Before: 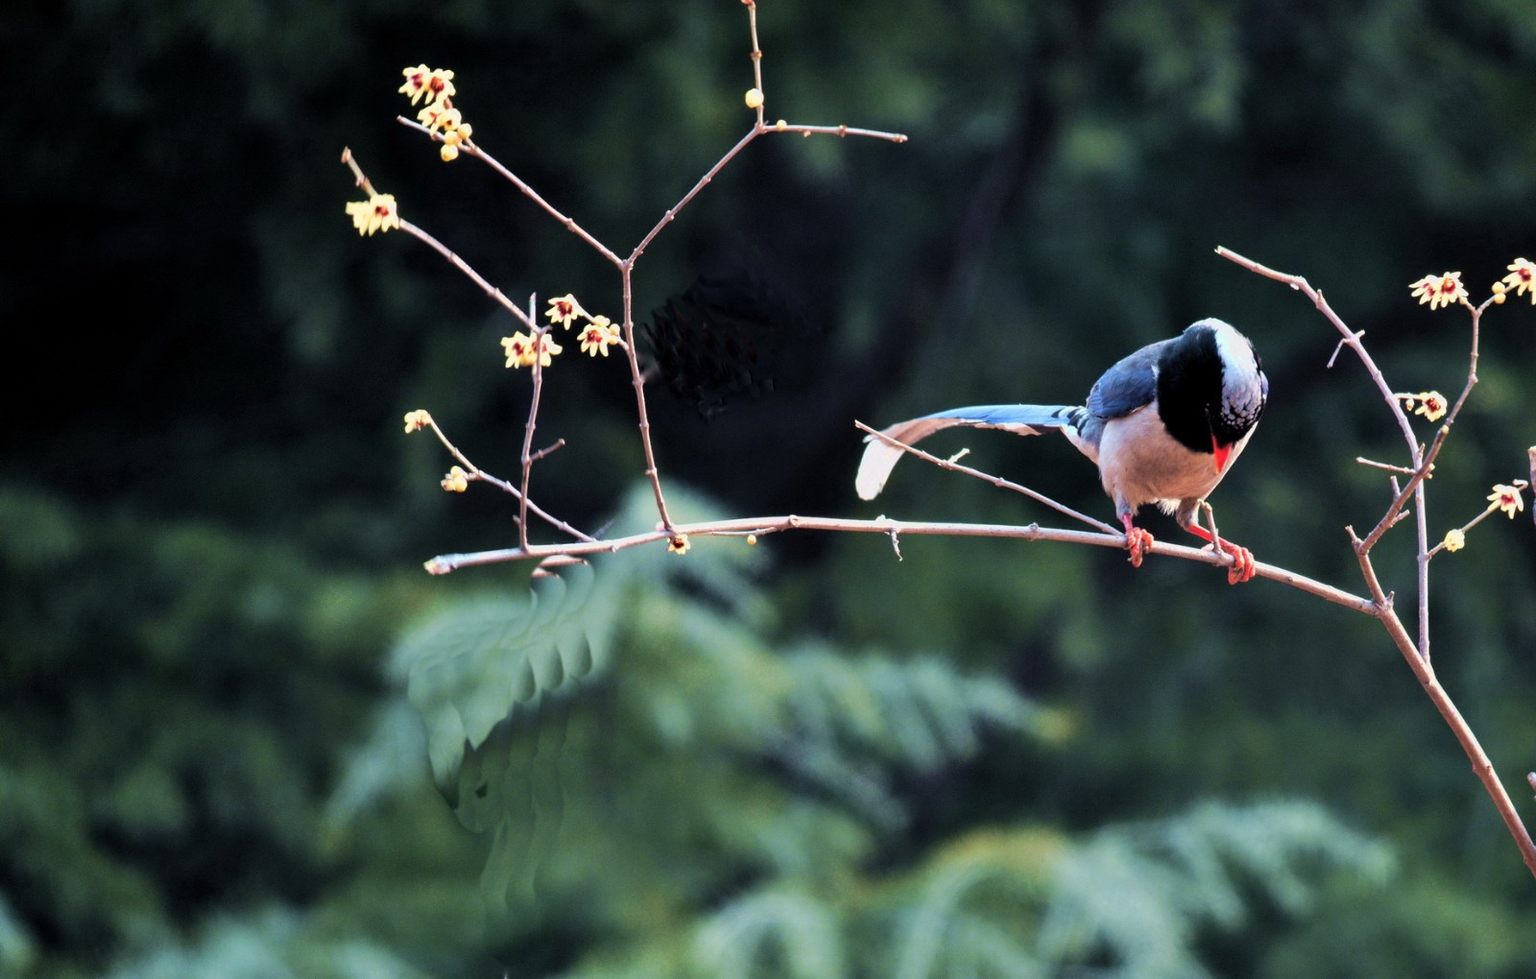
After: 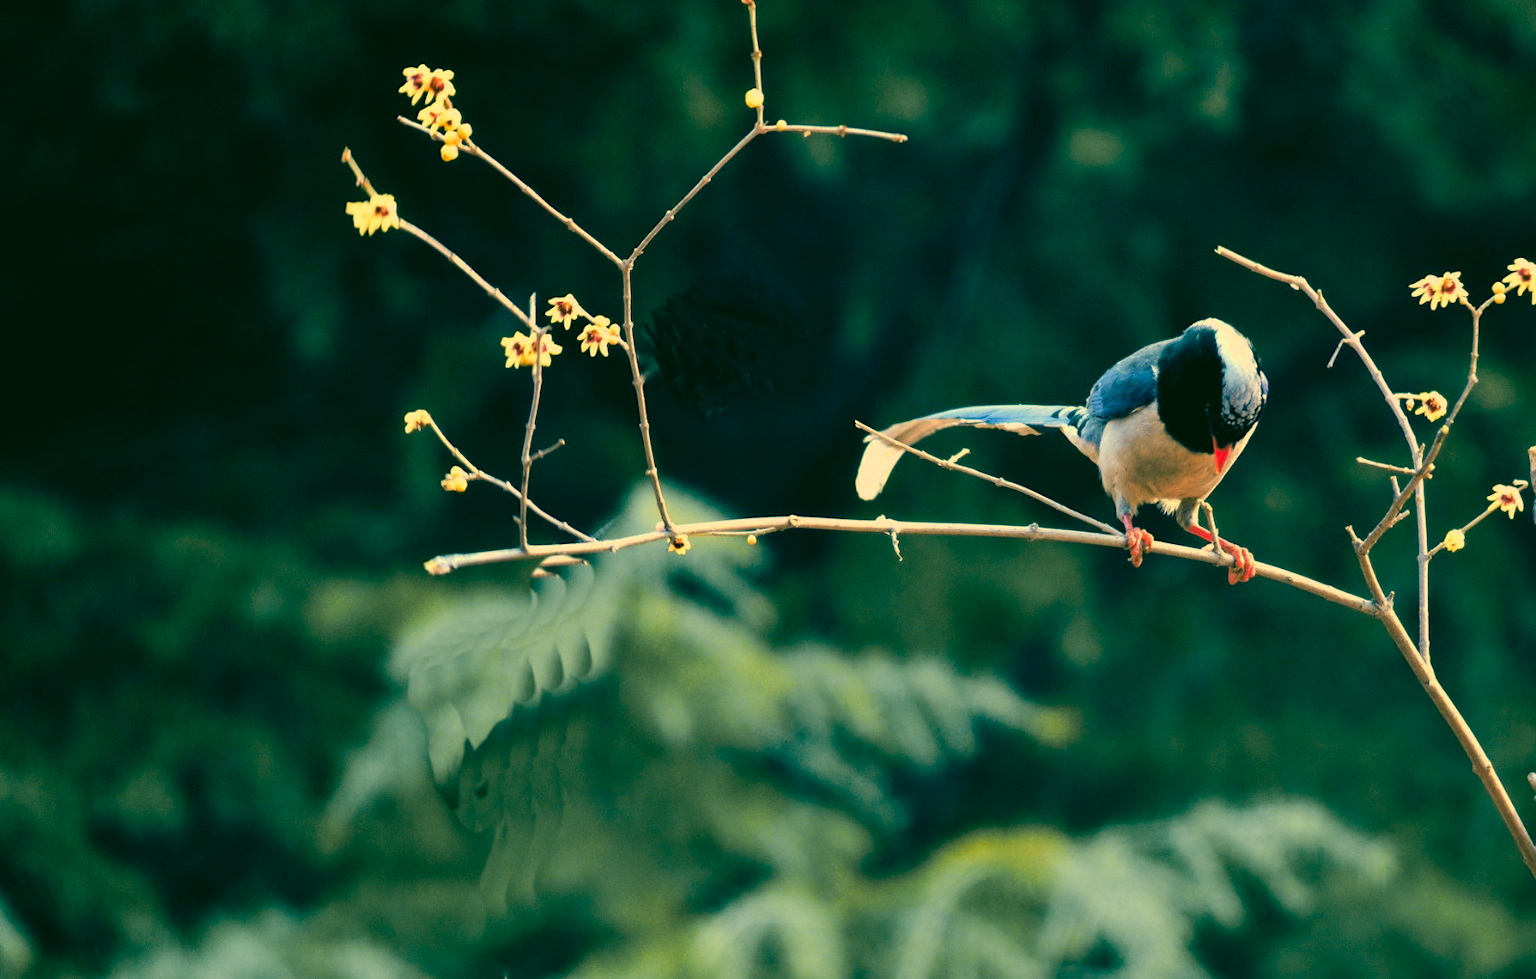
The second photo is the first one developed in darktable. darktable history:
color correction: highlights a* 1.83, highlights b* 34.02, shadows a* -36.68, shadows b* -5.48
color zones: curves: ch1 [(0.309, 0.524) (0.41, 0.329) (0.508, 0.509)]; ch2 [(0.25, 0.457) (0.75, 0.5)]
